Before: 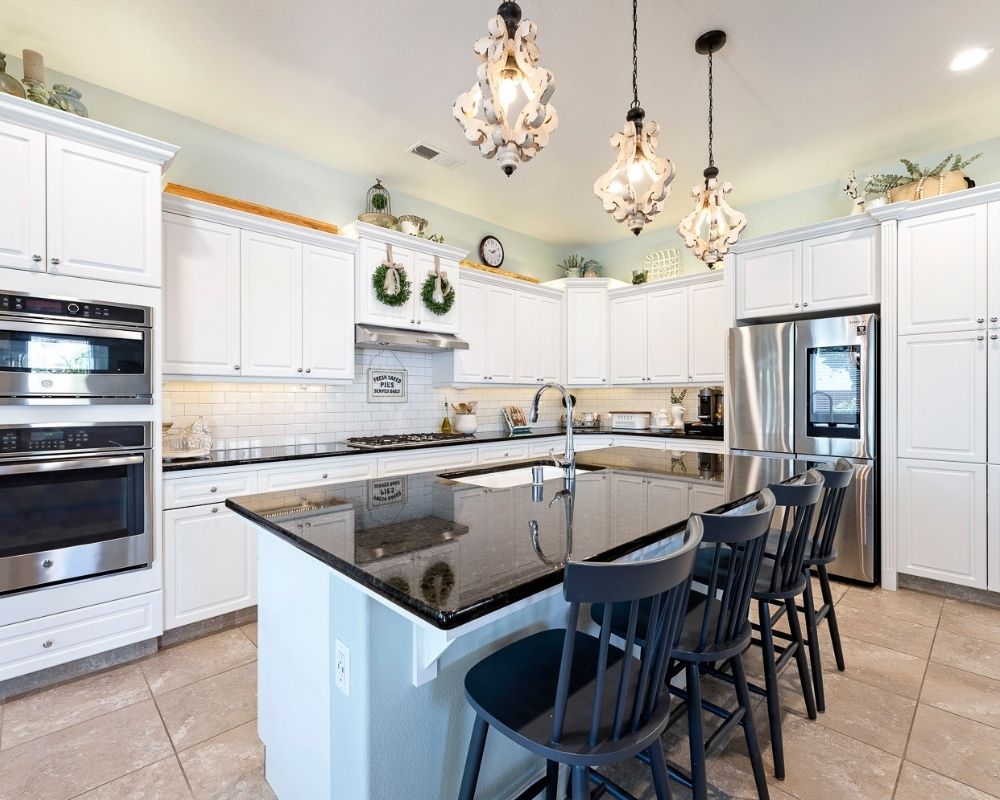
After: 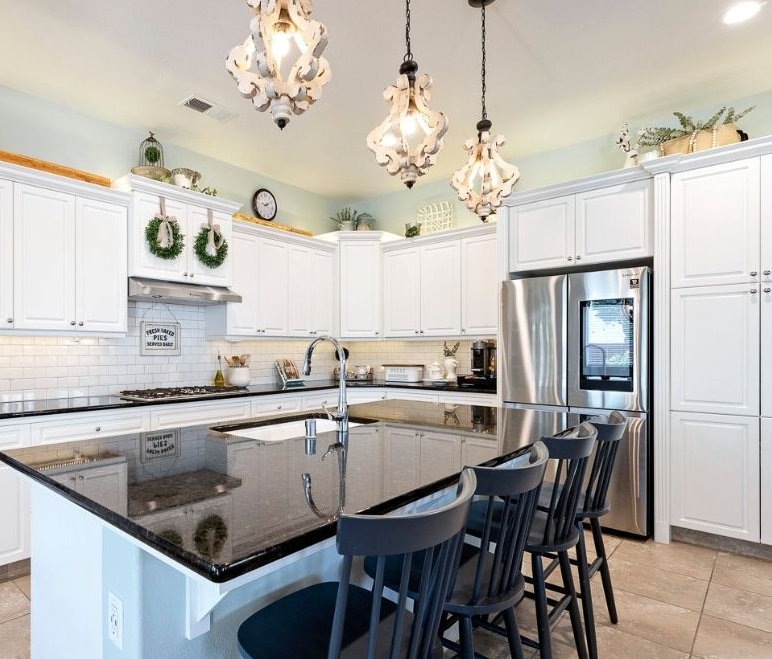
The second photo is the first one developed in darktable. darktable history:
tone equalizer: edges refinement/feathering 500, mask exposure compensation -1.57 EV, preserve details no
crop: left 22.786%, top 5.921%, bottom 11.618%
